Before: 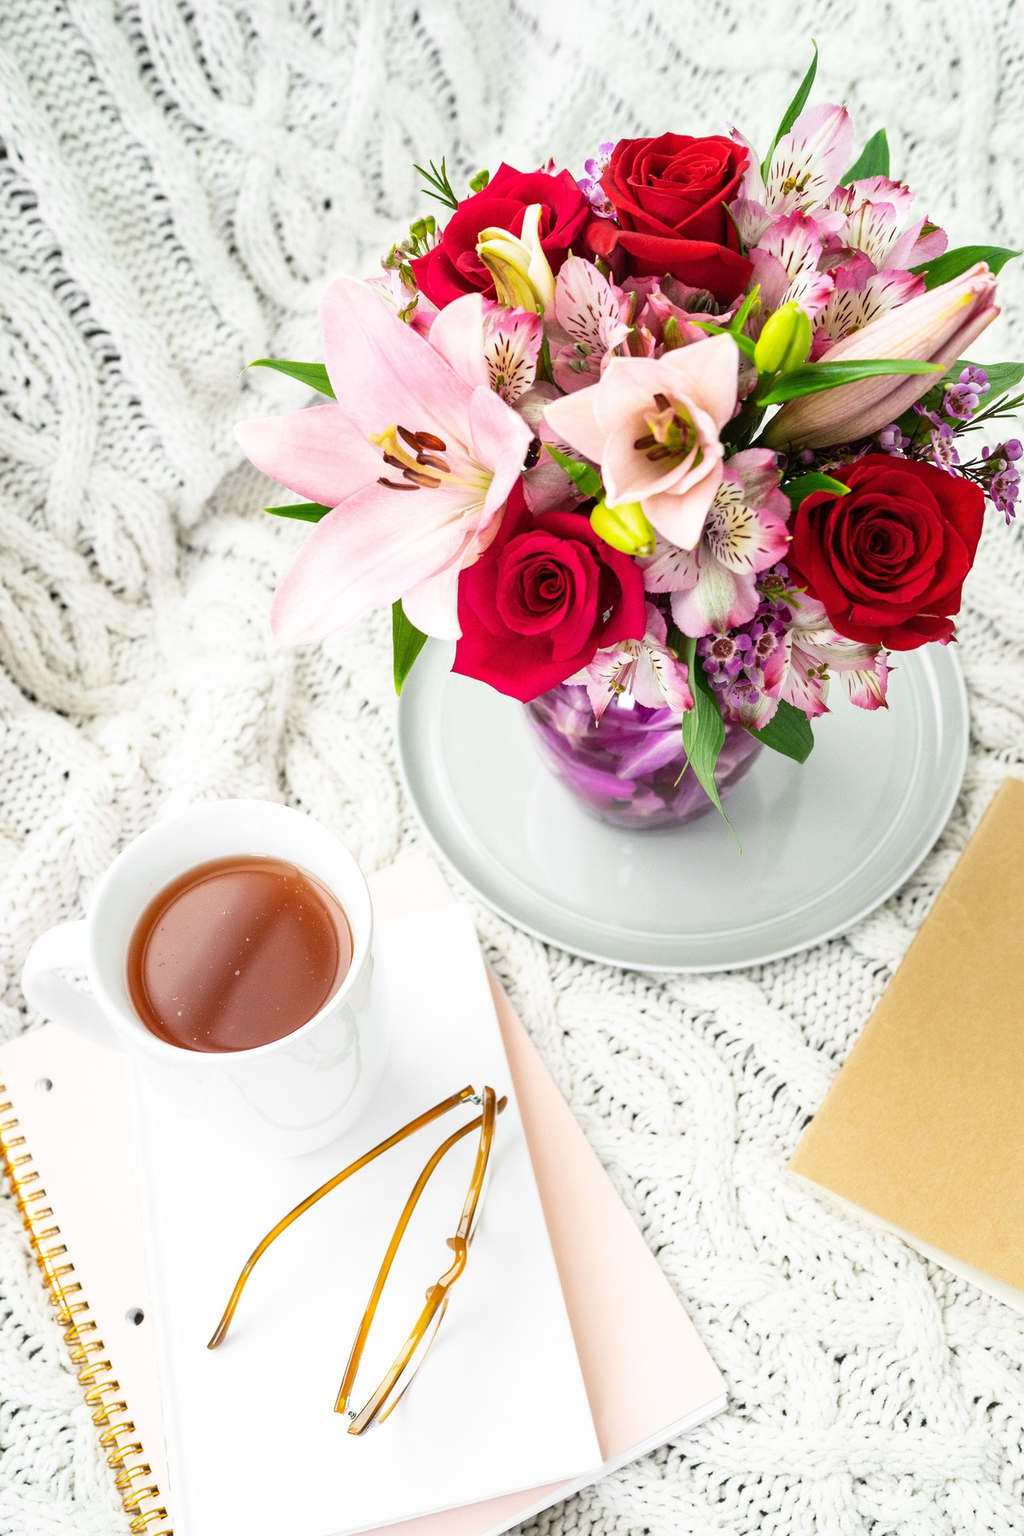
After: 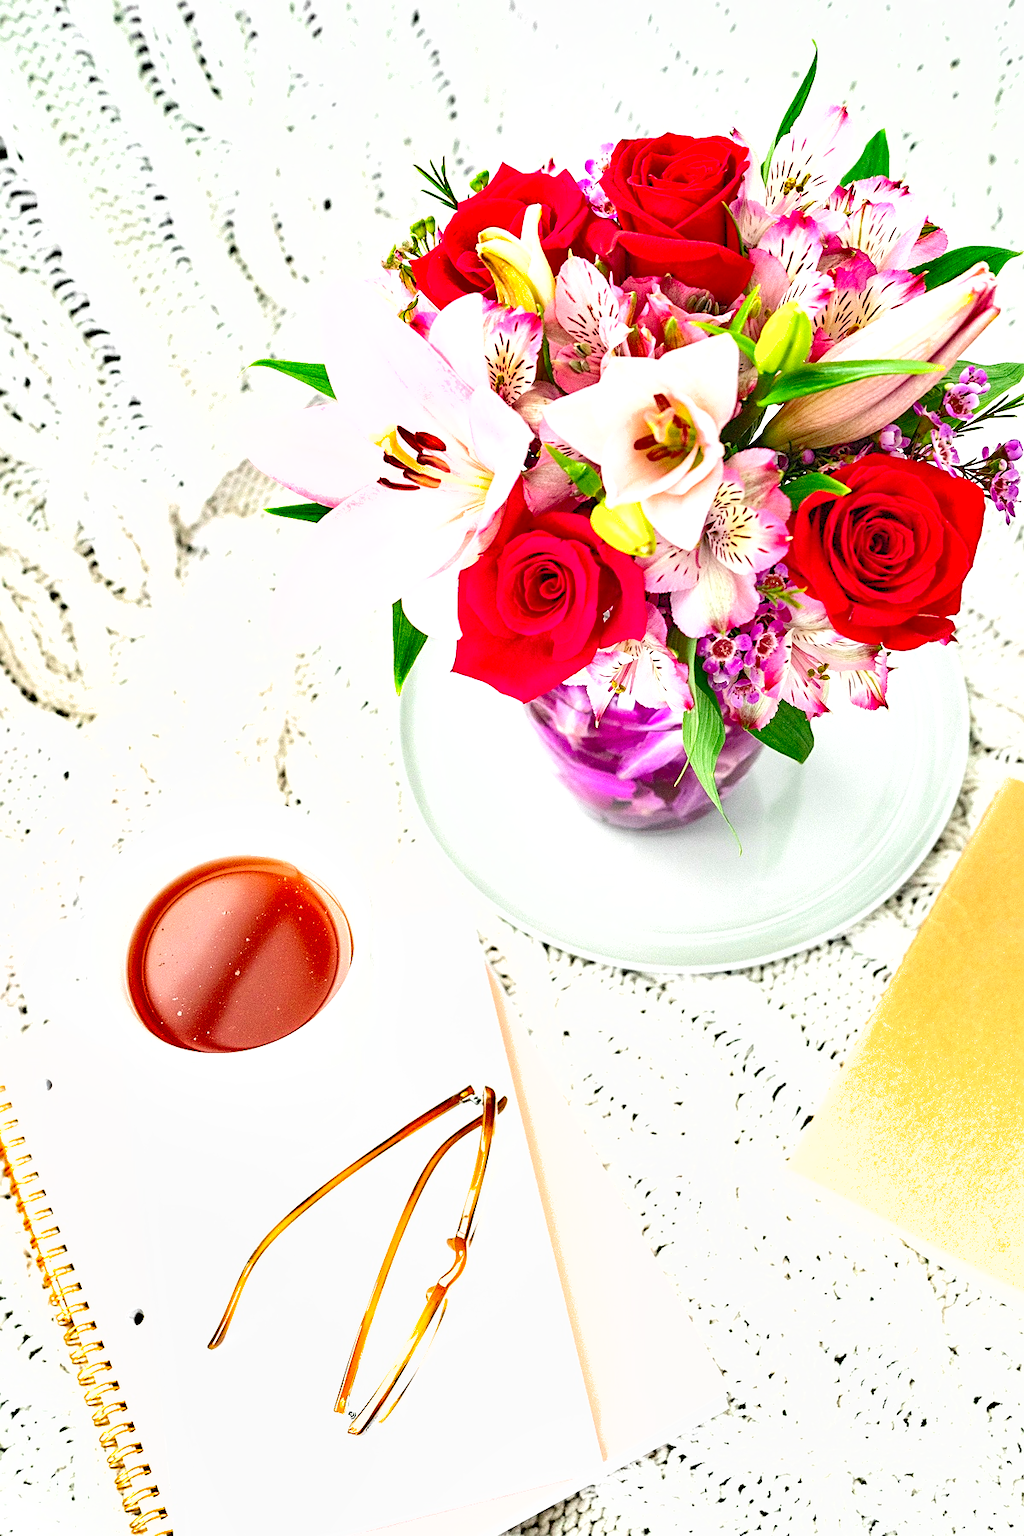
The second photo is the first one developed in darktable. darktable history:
shadows and highlights: low approximation 0.01, soften with gaussian
sharpen: on, module defaults
levels: levels [0.008, 0.318, 0.836]
